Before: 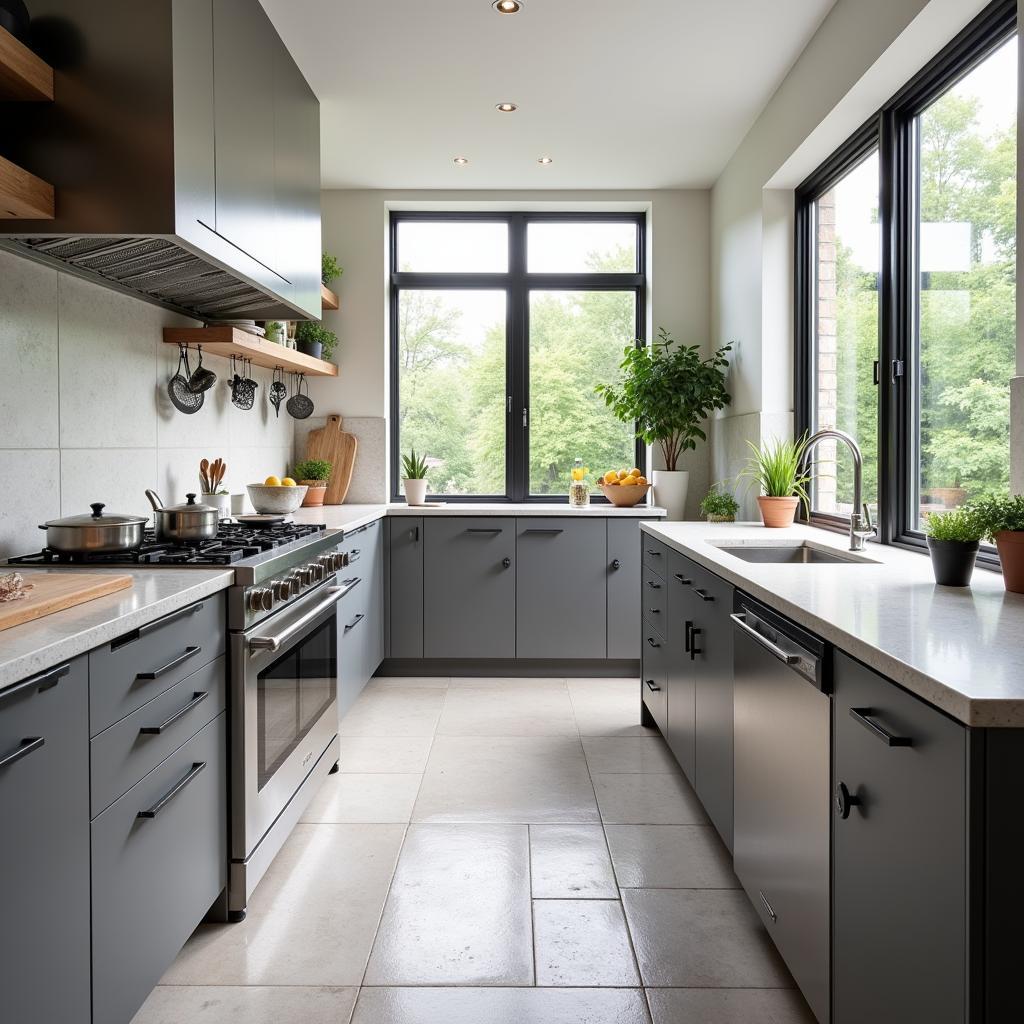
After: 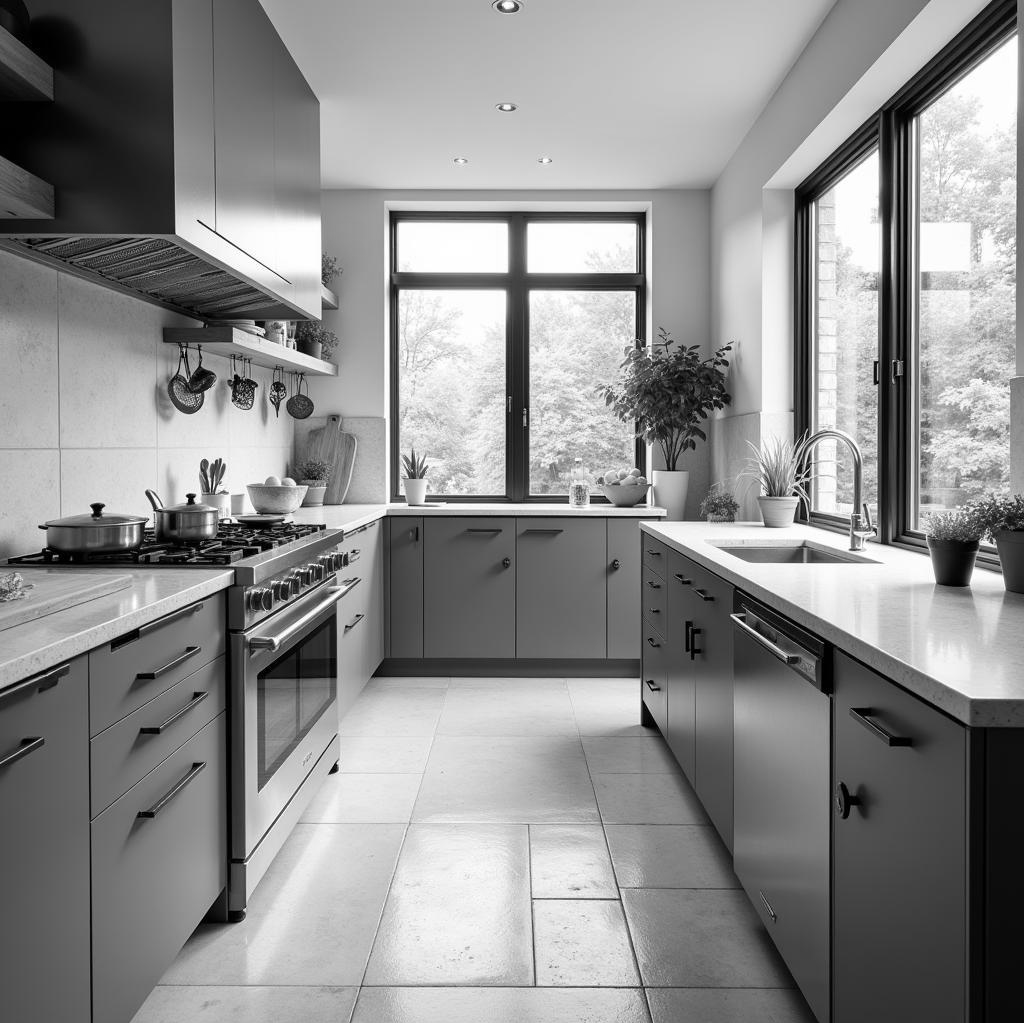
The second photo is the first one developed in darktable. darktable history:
crop: bottom 0.071%
monochrome: a 1.94, b -0.638
